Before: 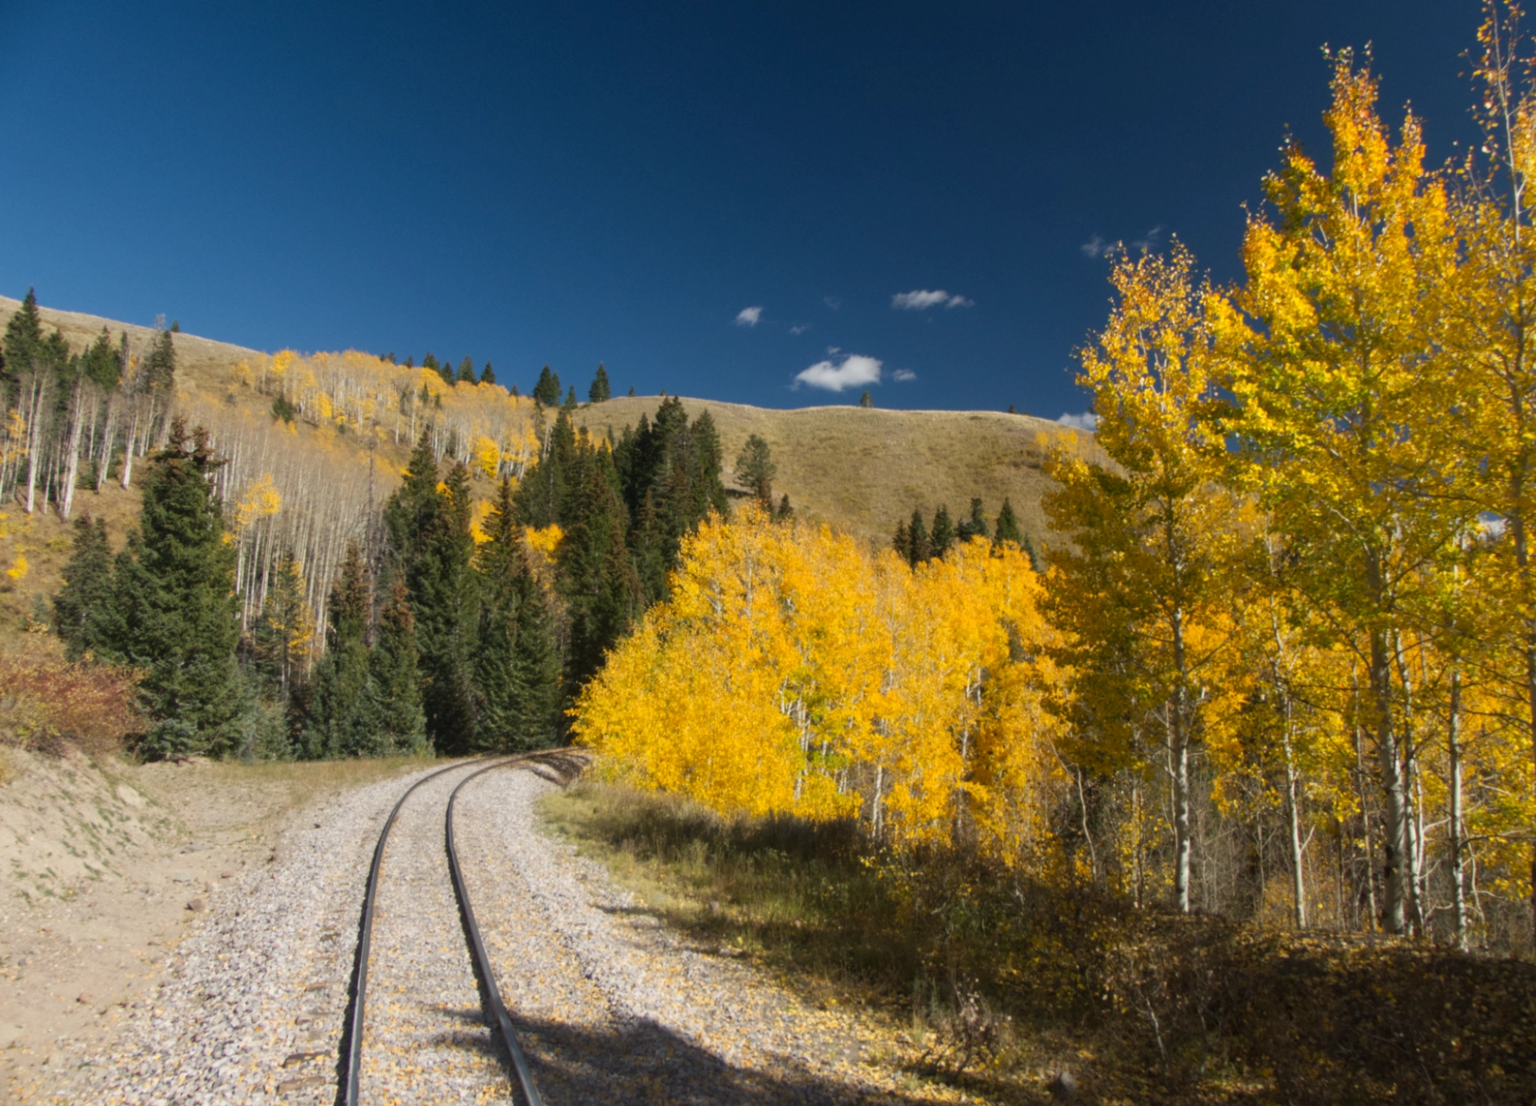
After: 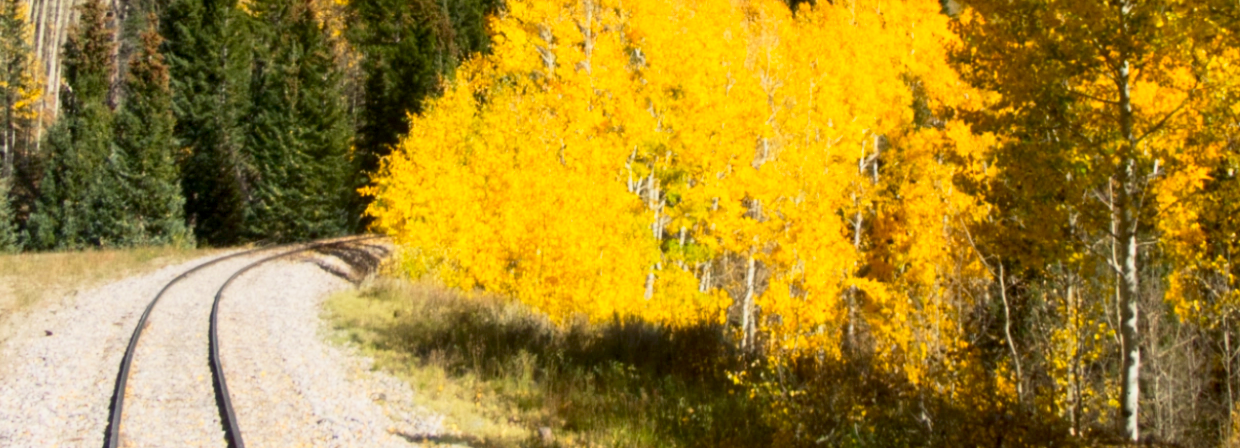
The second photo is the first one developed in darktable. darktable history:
crop: left 18.129%, top 50.643%, right 17.261%, bottom 16.933%
contrast brightness saturation: contrast 0.227, brightness 0.103, saturation 0.292
base curve: curves: ch0 [(0, 0) (0.088, 0.125) (0.176, 0.251) (0.354, 0.501) (0.613, 0.749) (1, 0.877)], preserve colors none
exposure: black level correction 0.006, exposure -0.223 EV, compensate exposure bias true, compensate highlight preservation false
